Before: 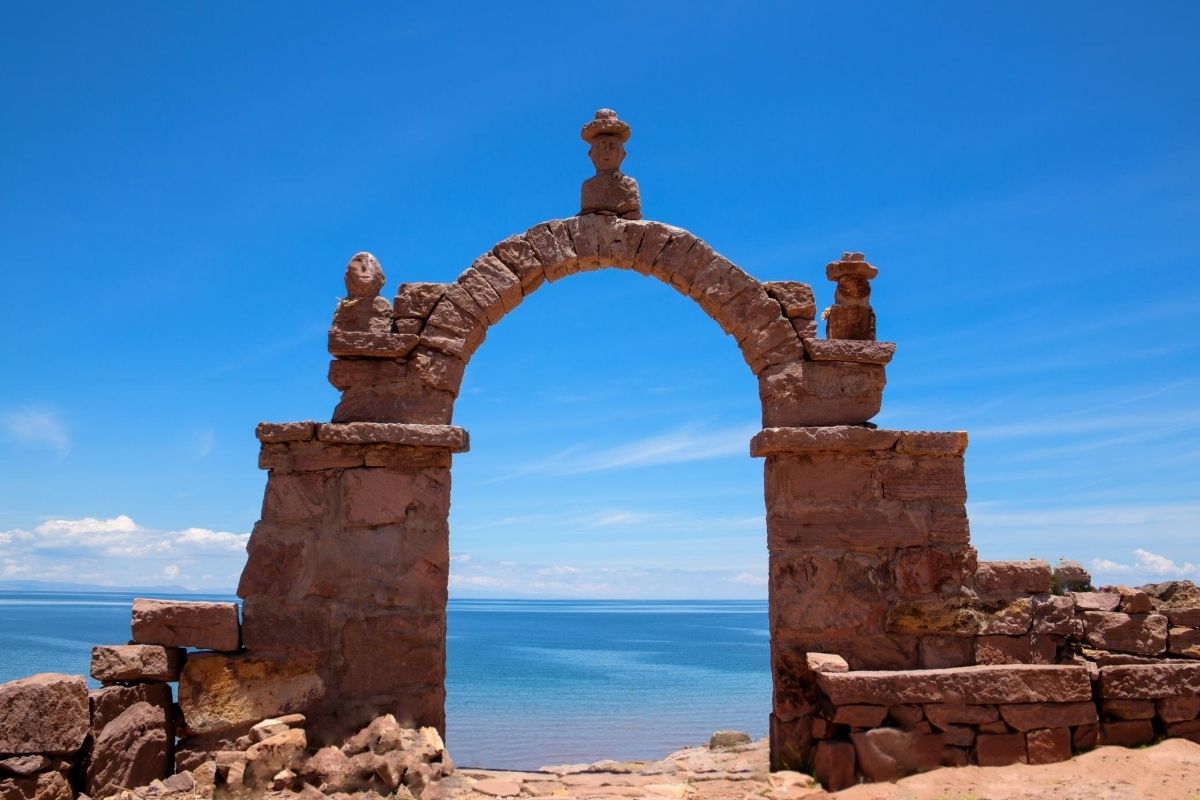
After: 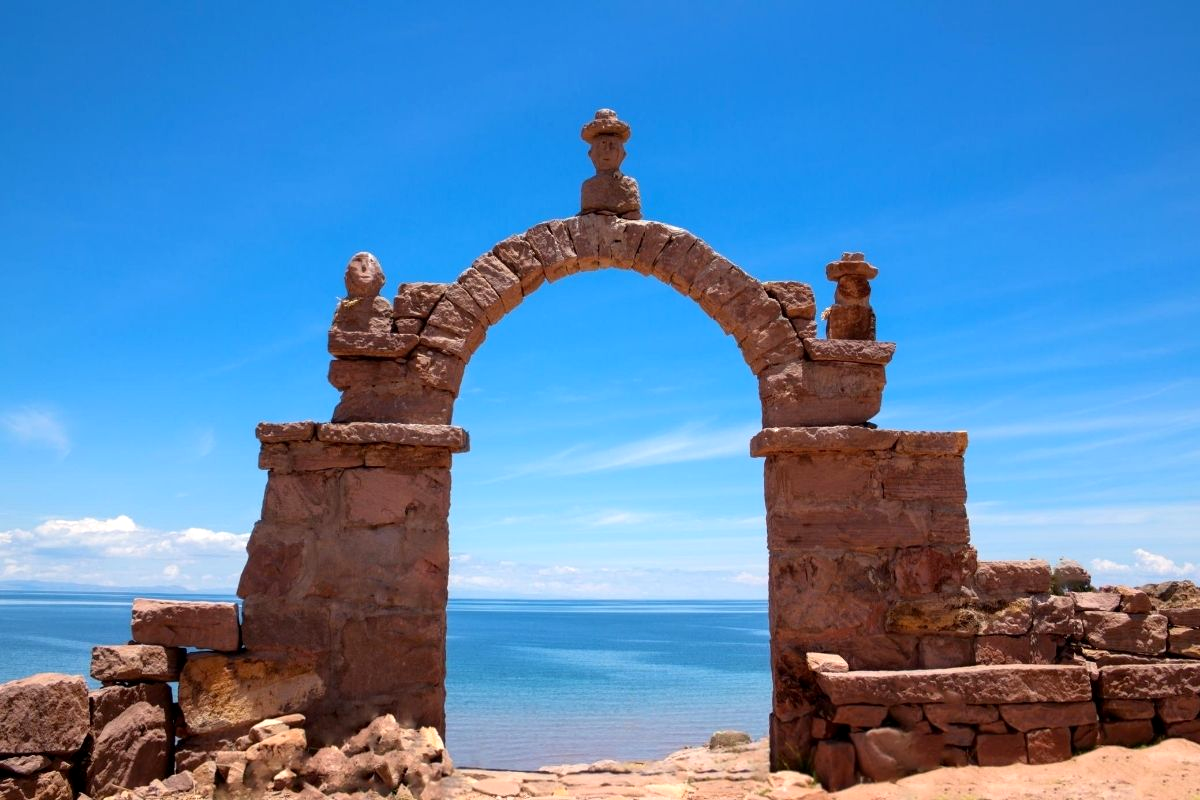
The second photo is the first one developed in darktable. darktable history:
exposure: black level correction 0.001, exposure 0.3 EV, compensate highlight preservation false
white balance: red 1.009, blue 0.985
